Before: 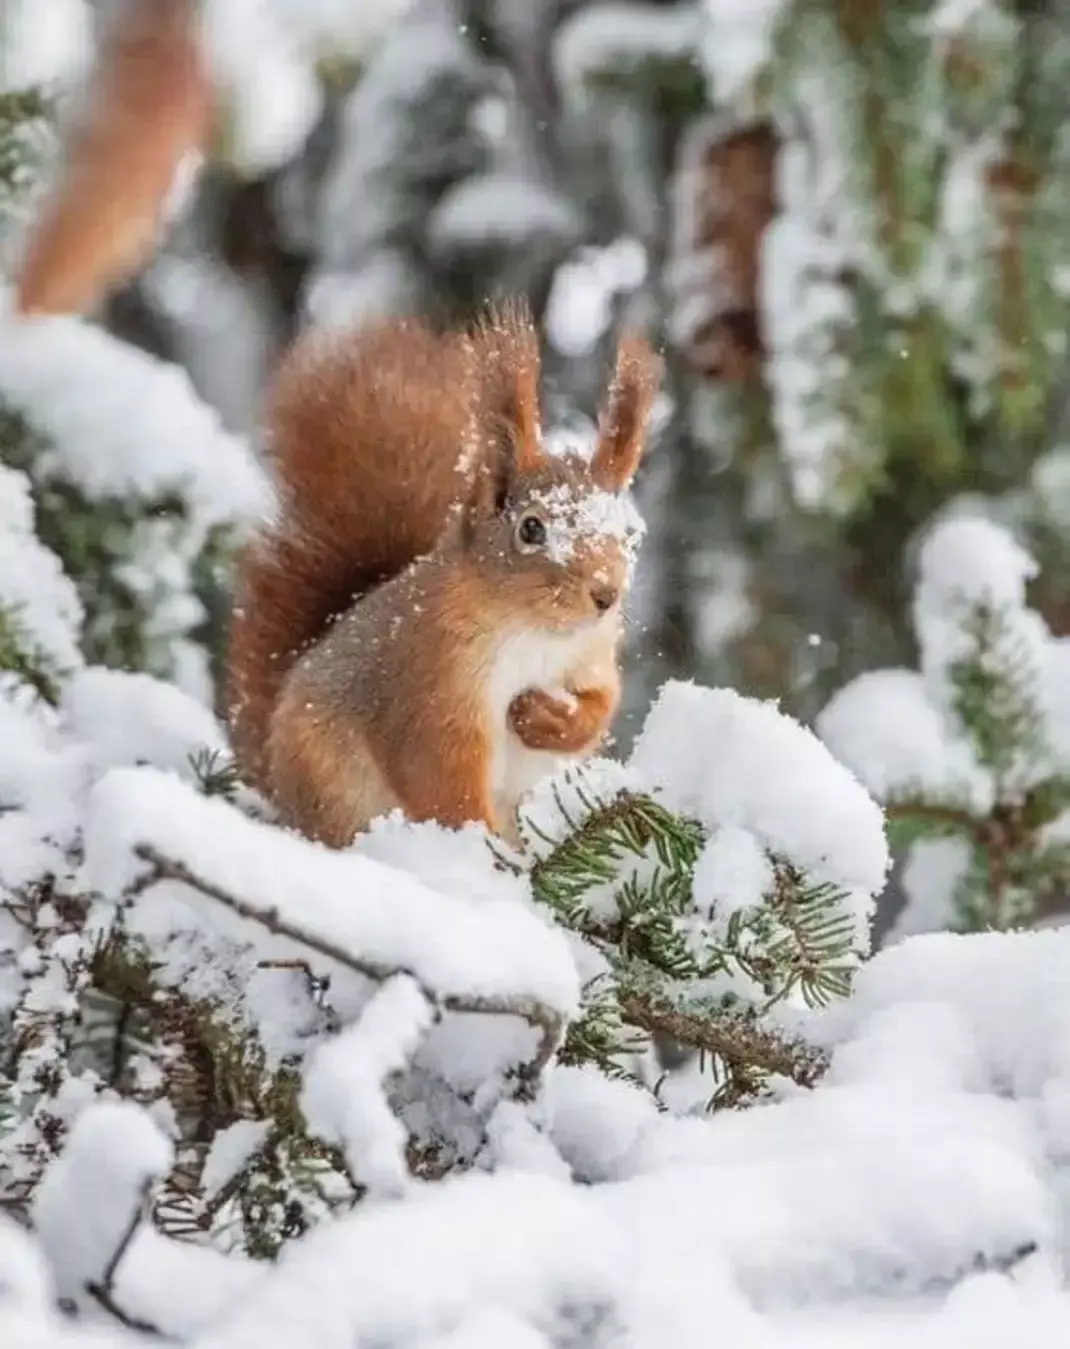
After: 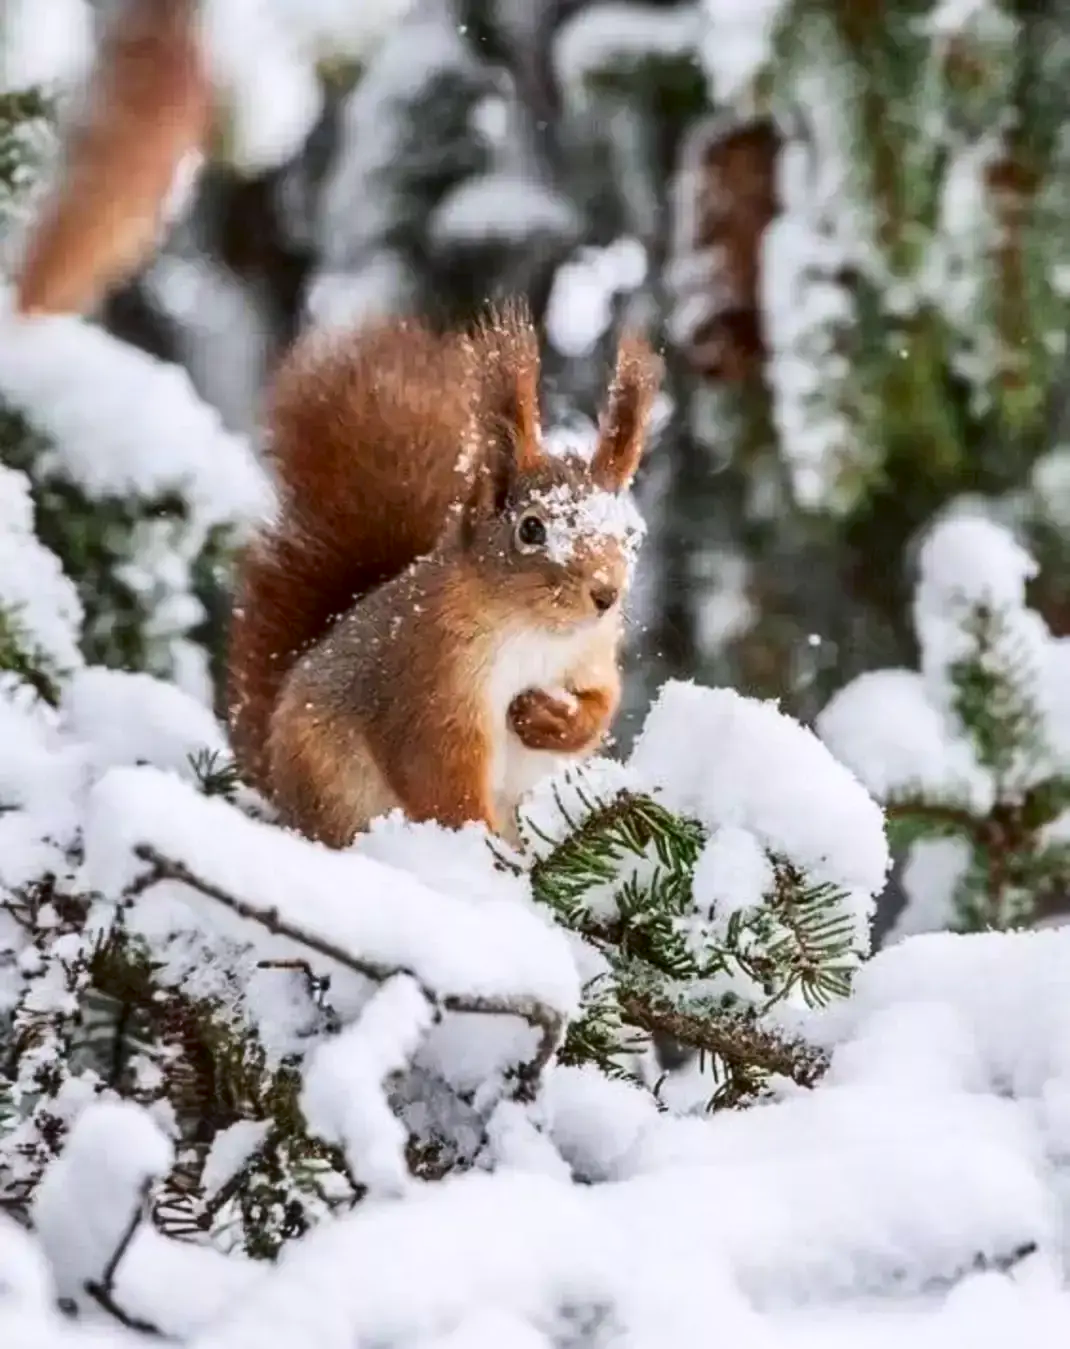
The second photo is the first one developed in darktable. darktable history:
white balance: red 1.004, blue 1.024
contrast brightness saturation: contrast 0.2, brightness -0.11, saturation 0.1
